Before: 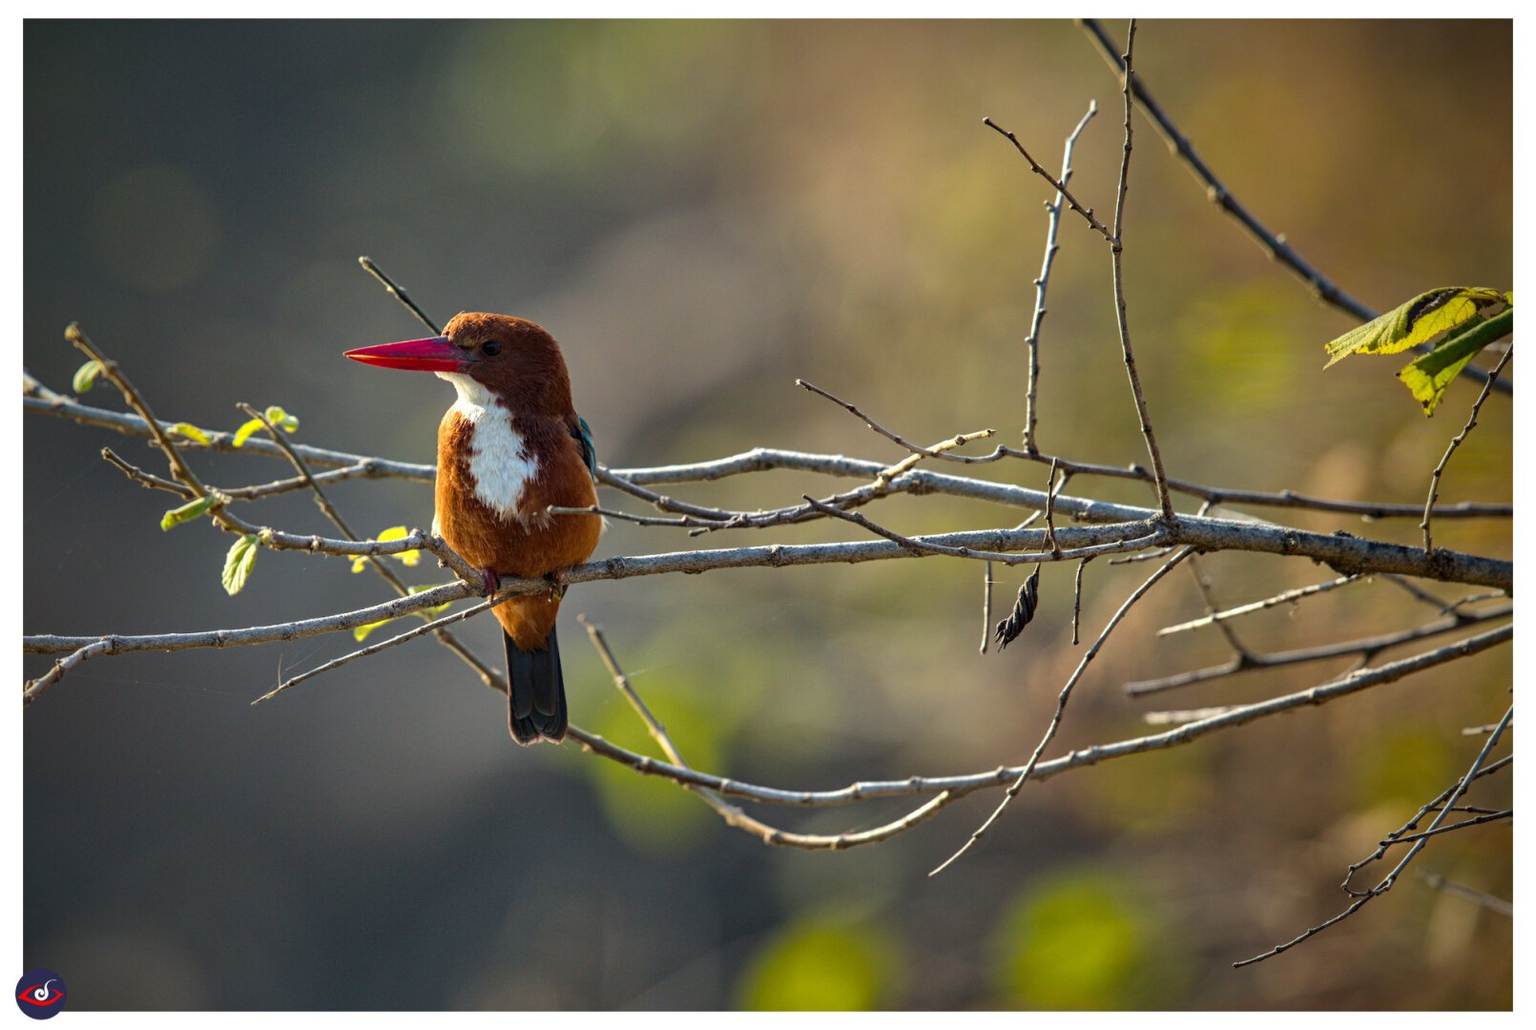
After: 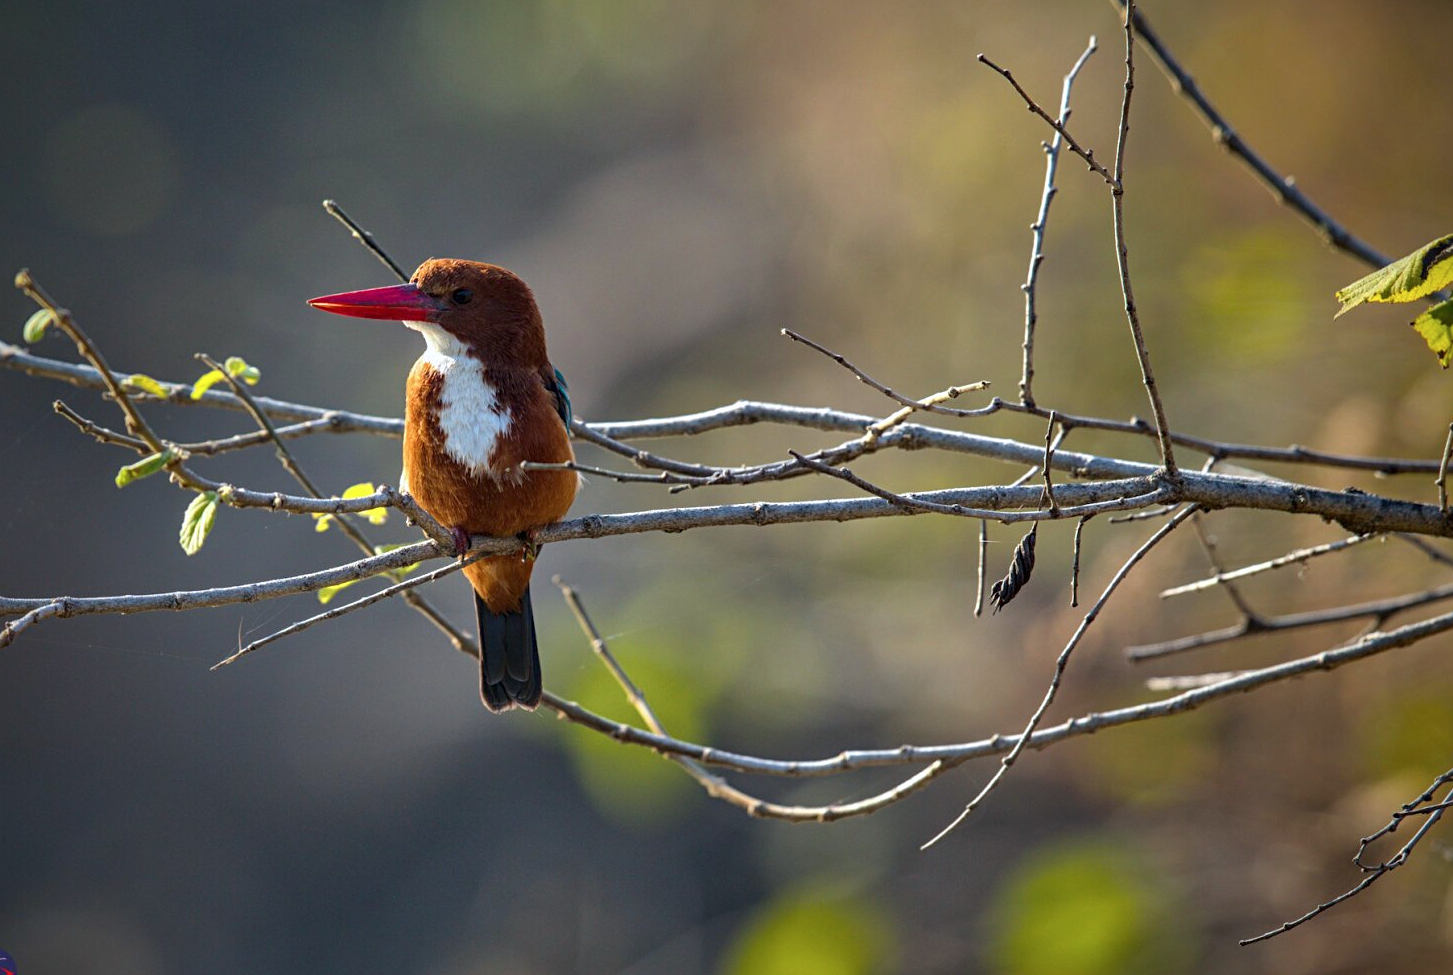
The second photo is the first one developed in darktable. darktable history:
crop: left 3.305%, top 6.436%, right 6.389%, bottom 3.258%
sharpen: amount 0.2
color calibration: illuminant as shot in camera, x 0.358, y 0.373, temperature 4628.91 K
